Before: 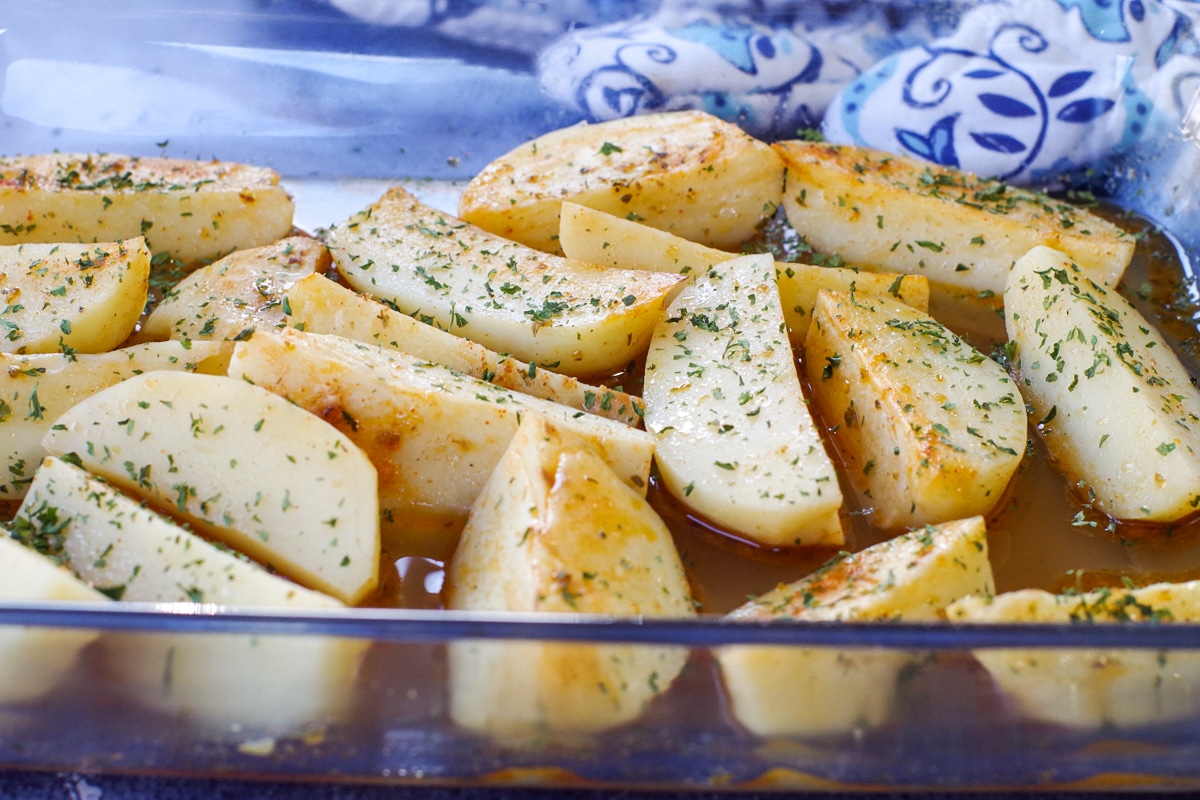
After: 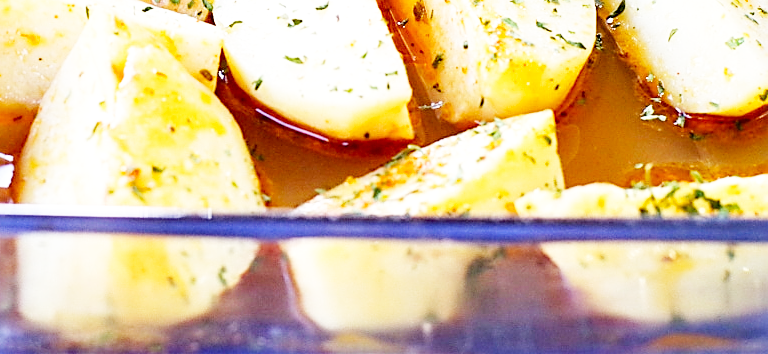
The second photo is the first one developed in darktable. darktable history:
crop and rotate: left 35.972%, top 50.776%, bottom 4.952%
sharpen: on, module defaults
base curve: curves: ch0 [(0, 0) (0.007, 0.004) (0.027, 0.03) (0.046, 0.07) (0.207, 0.54) (0.442, 0.872) (0.673, 0.972) (1, 1)], fusion 1, preserve colors none
